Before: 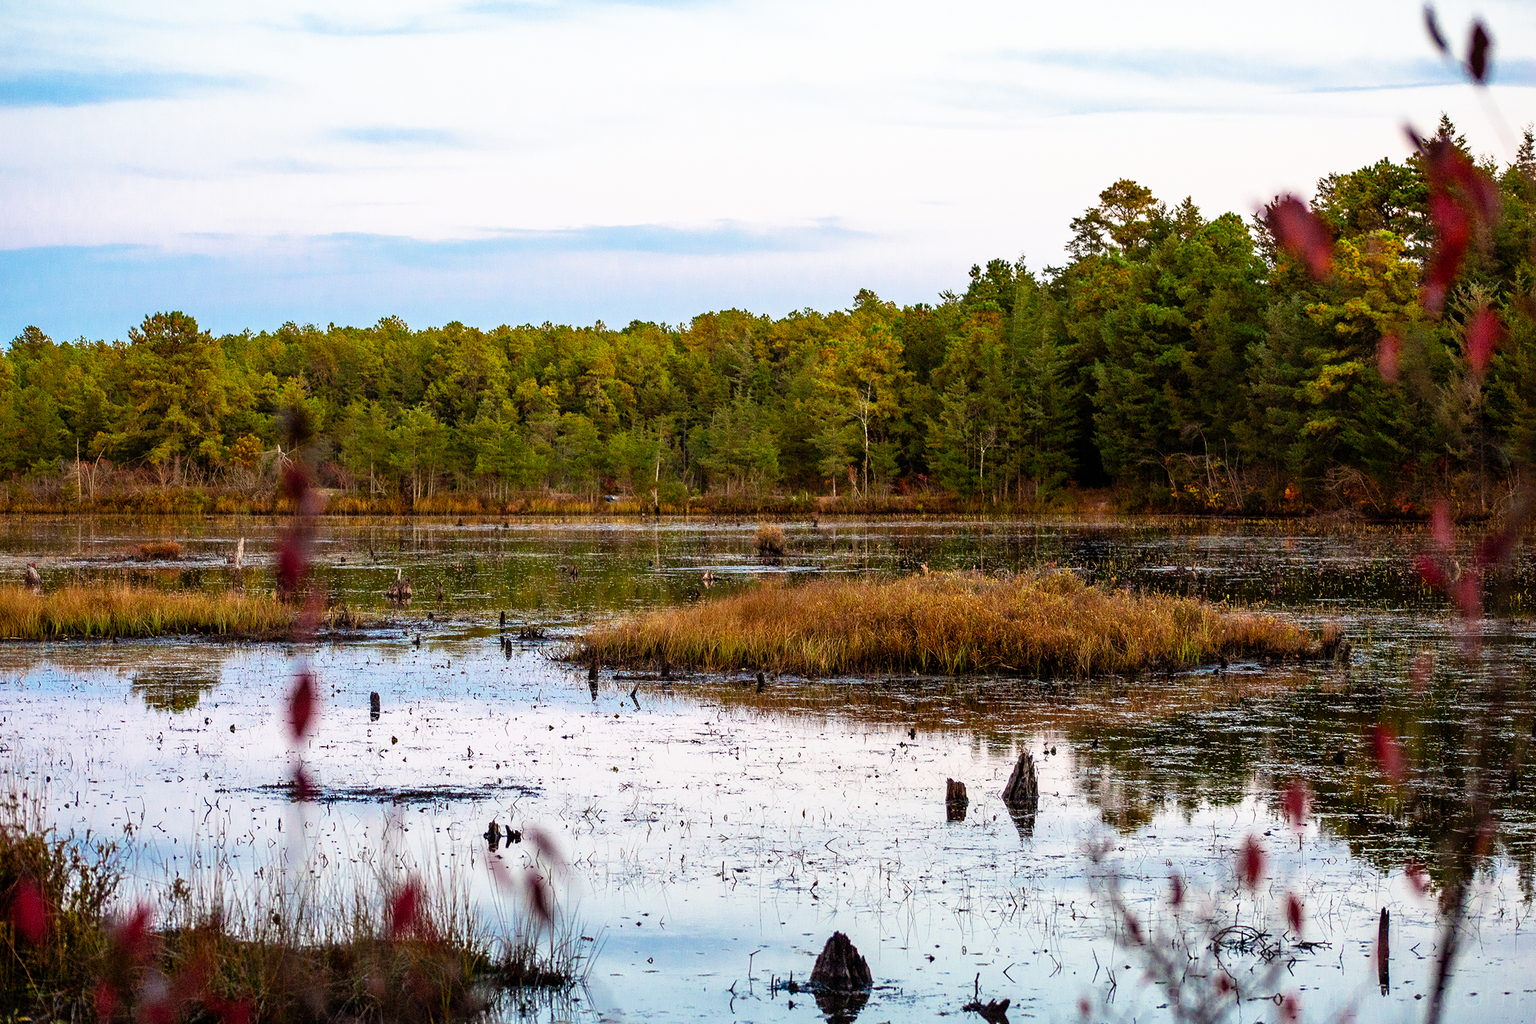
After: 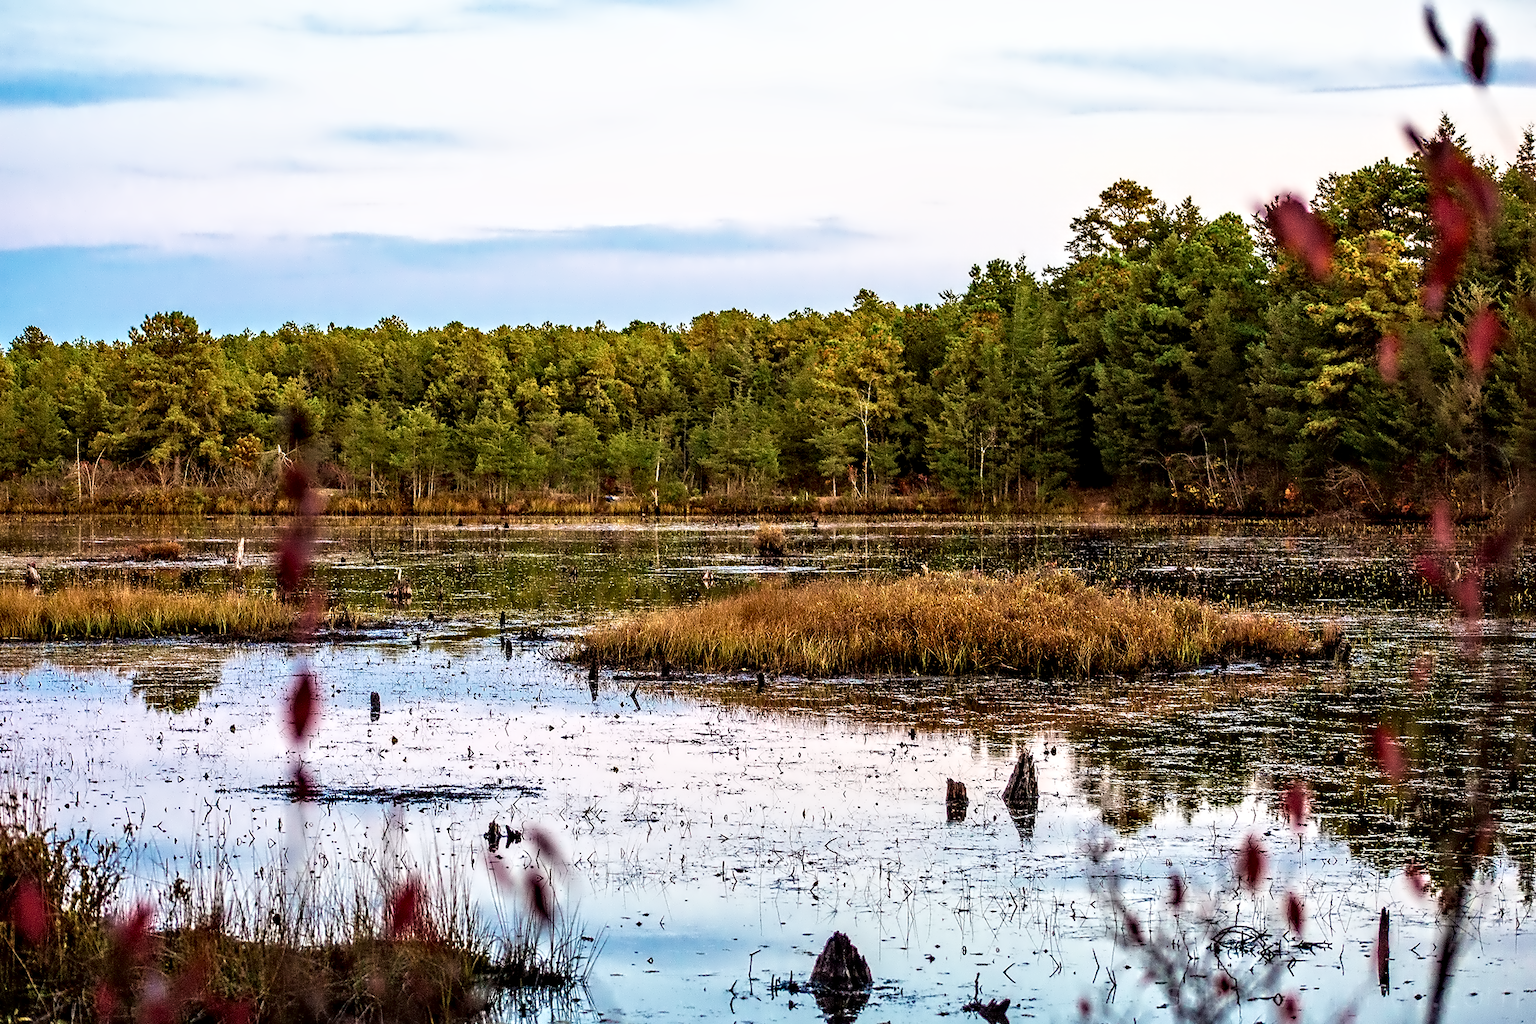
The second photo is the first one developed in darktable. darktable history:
contrast equalizer: octaves 7, y [[0.5, 0.542, 0.583, 0.625, 0.667, 0.708], [0.5 ×6], [0.5 ×6], [0, 0.033, 0.067, 0.1, 0.133, 0.167], [0, 0.05, 0.1, 0.15, 0.2, 0.25]]
velvia: strength 36.57%
